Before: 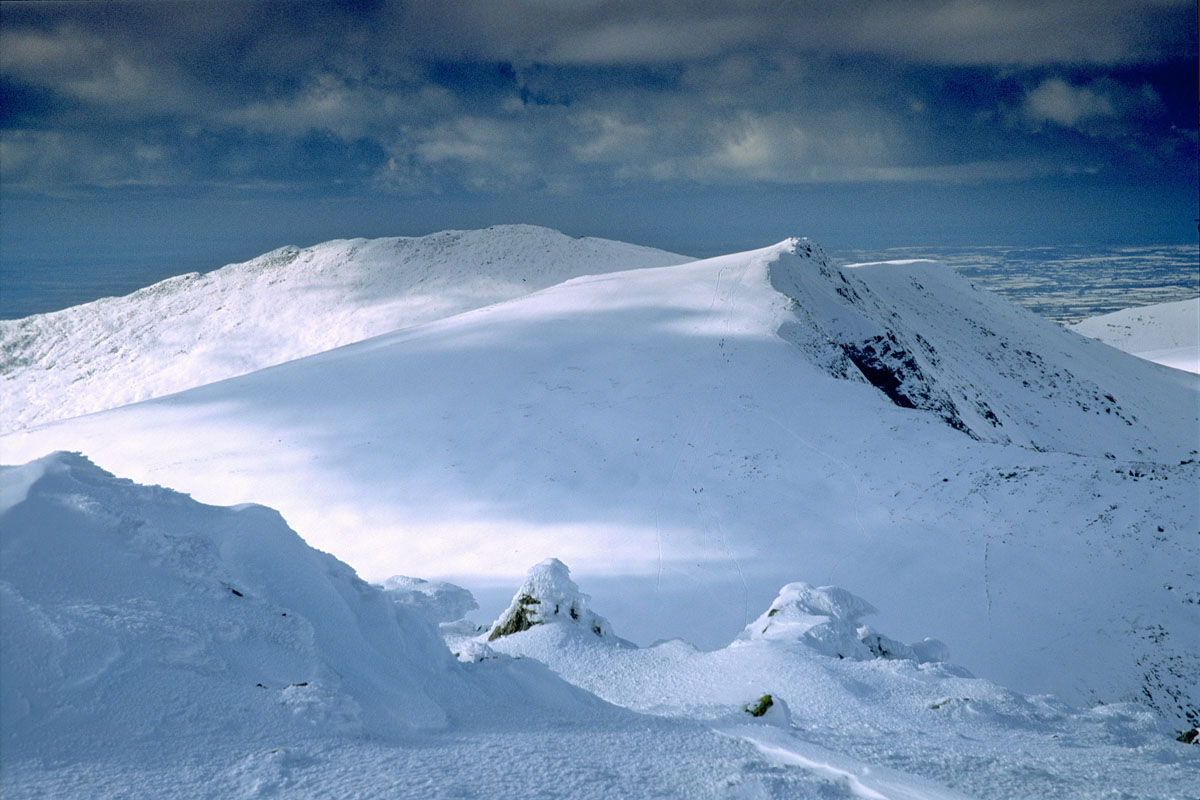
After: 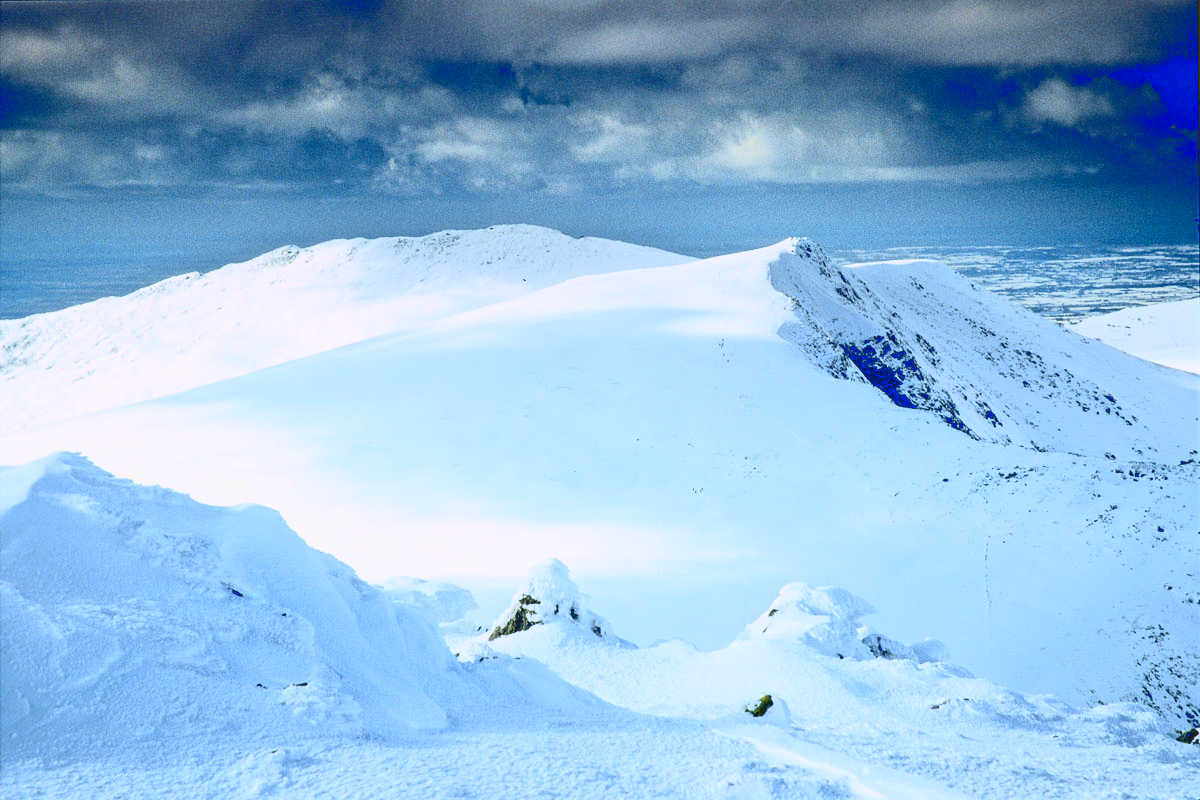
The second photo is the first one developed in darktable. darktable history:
tone curve: curves: ch0 [(0, 0.098) (0.262, 0.324) (0.421, 0.59) (0.54, 0.803) (0.725, 0.922) (0.99, 0.974)], color space Lab, linked channels, preserve colors none
